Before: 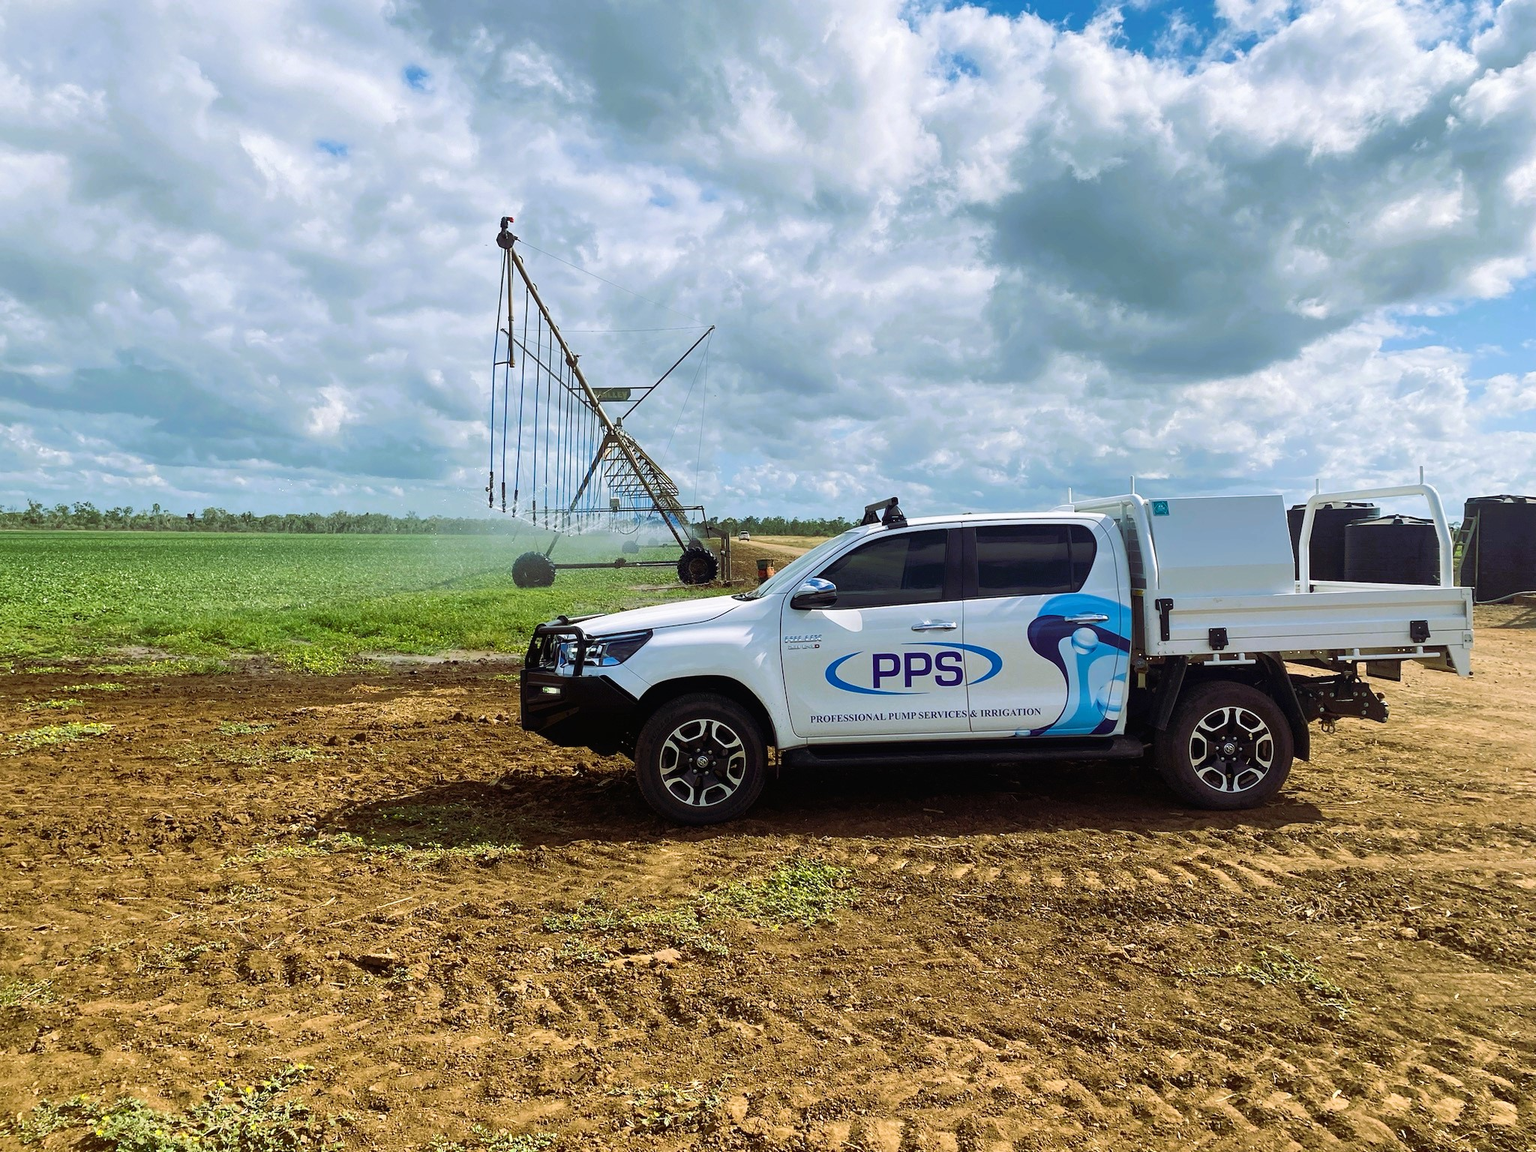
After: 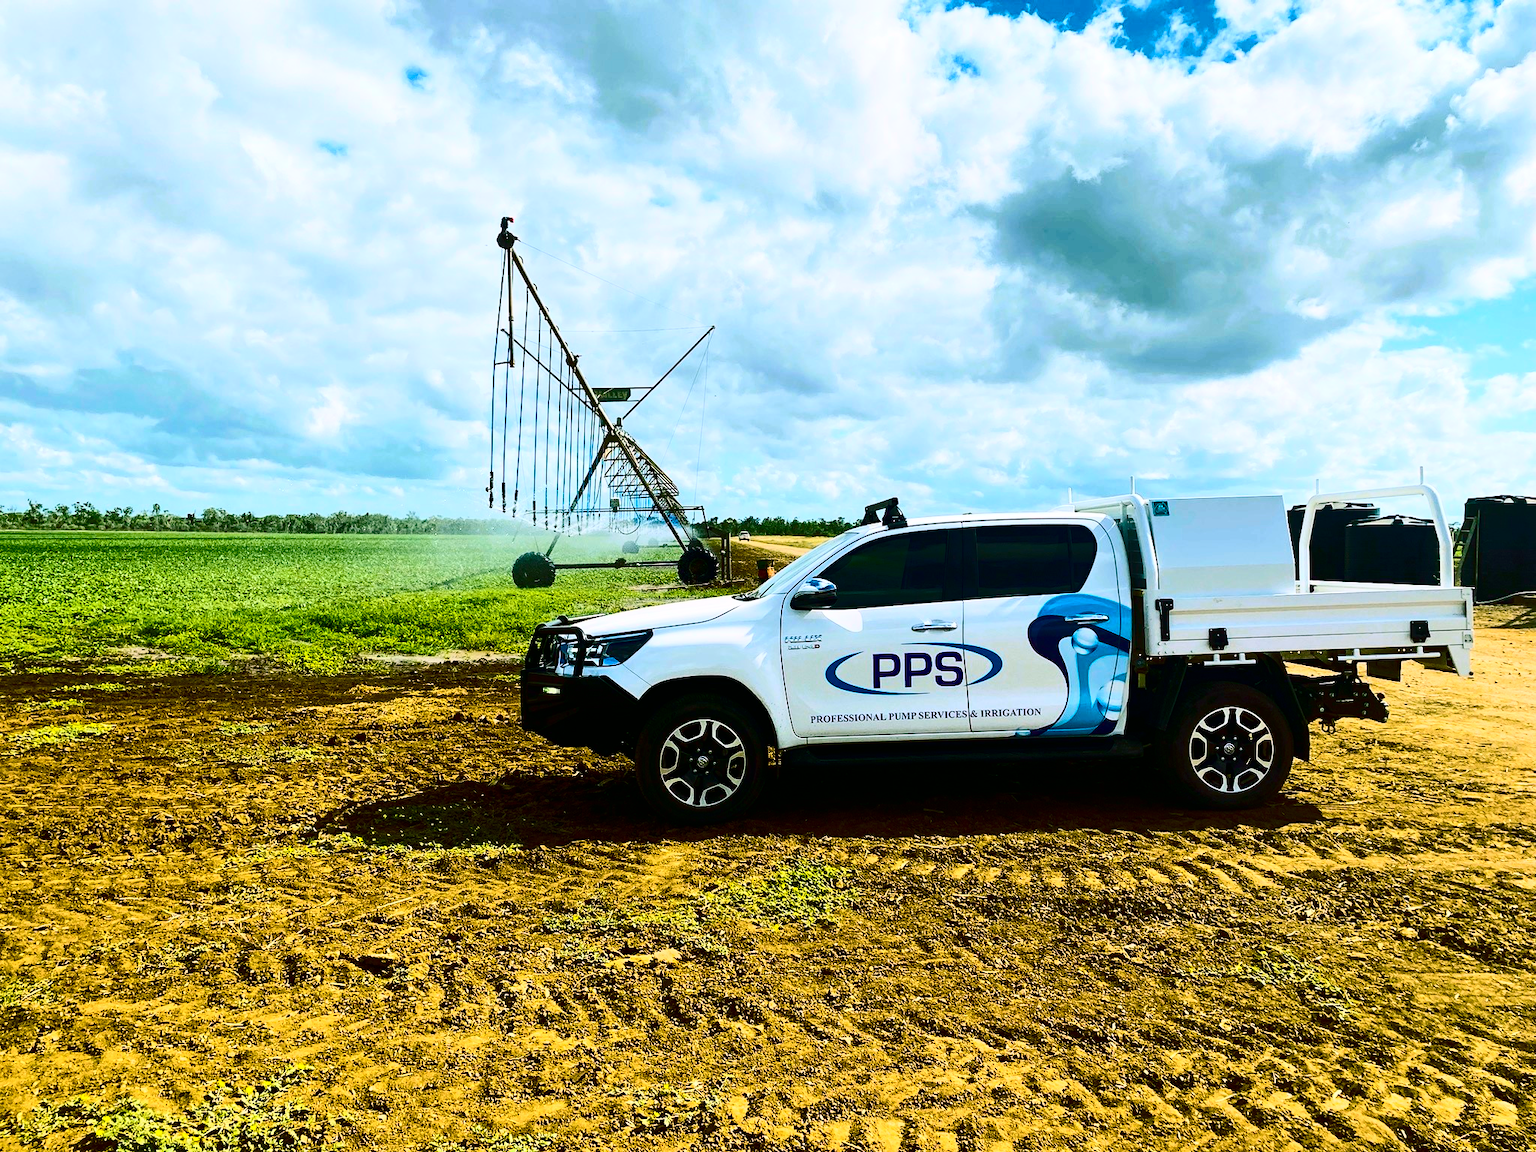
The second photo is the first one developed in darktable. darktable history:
contrast brightness saturation: contrast 0.494, saturation -0.09
color balance rgb: shadows lift › chroma 12.018%, shadows lift › hue 131.27°, perceptual saturation grading › global saturation 39.563%, global vibrance 41.021%
